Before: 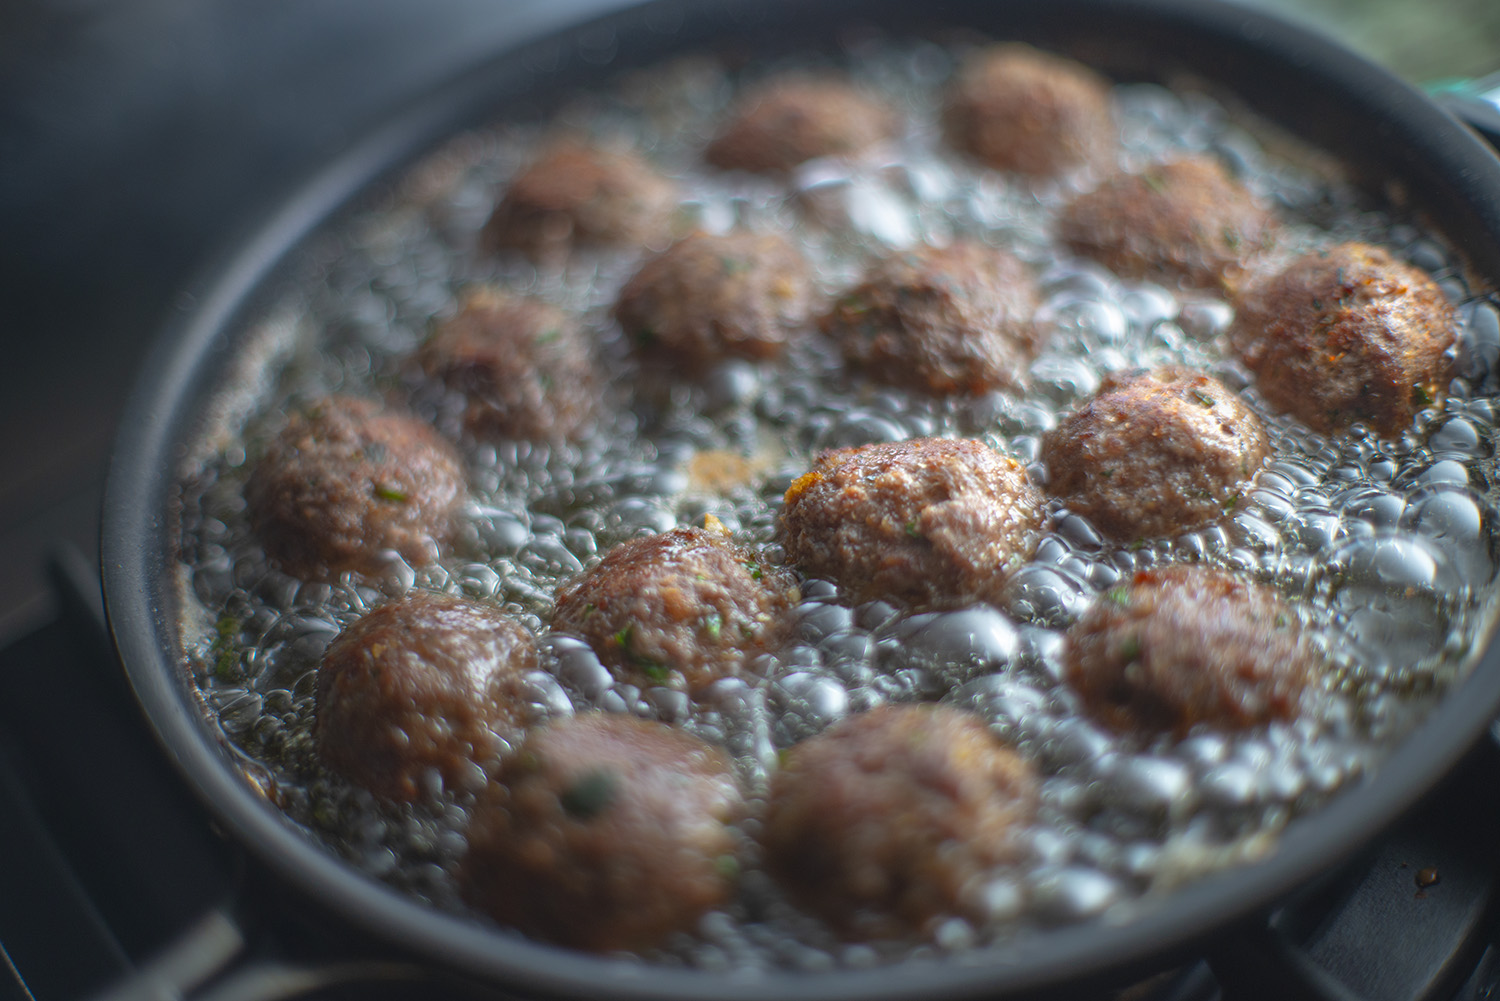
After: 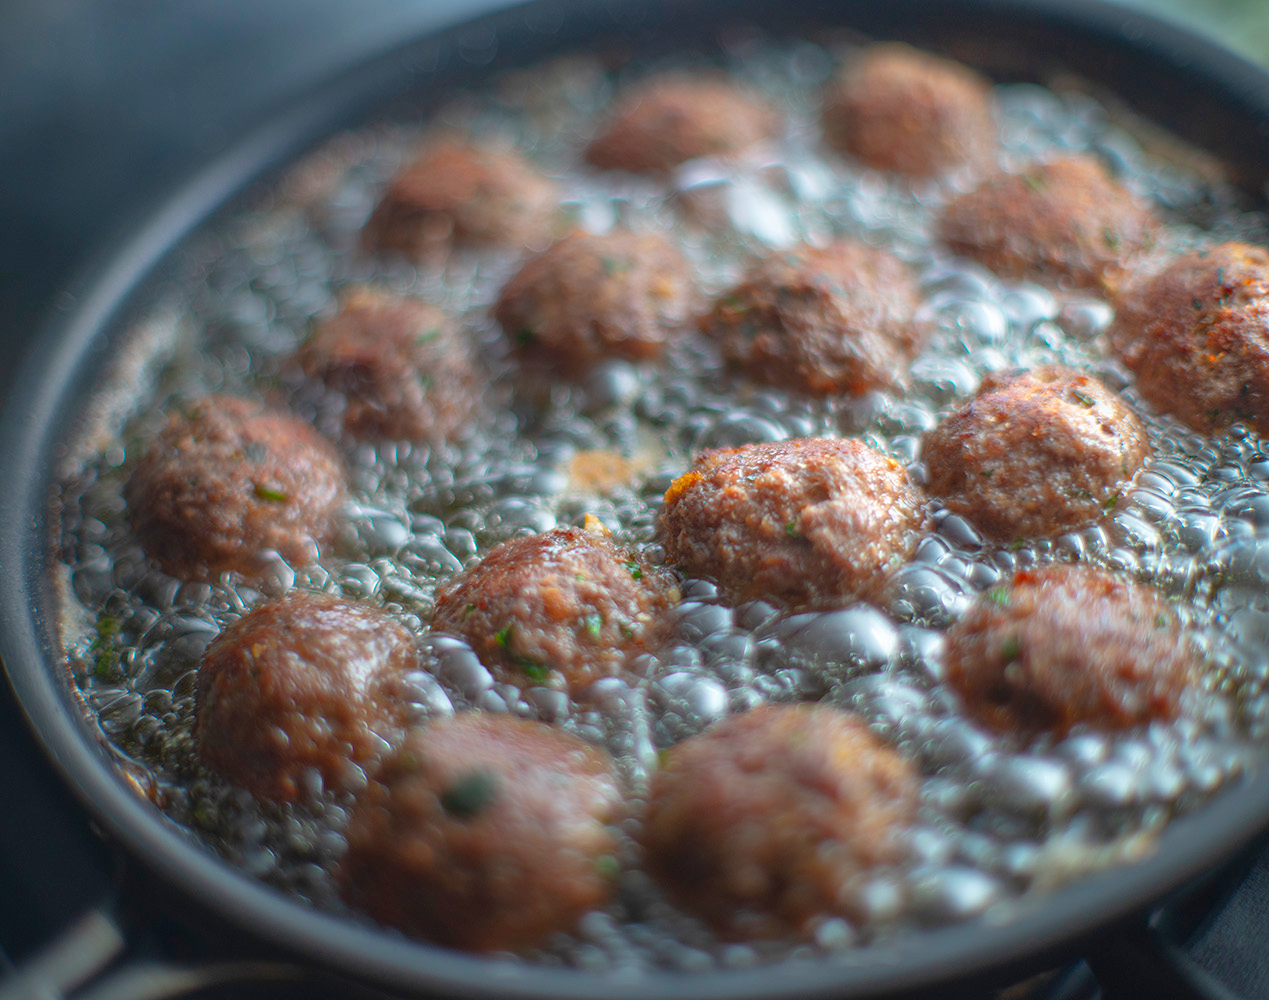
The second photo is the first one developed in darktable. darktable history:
exposure: compensate highlight preservation false
crop: left 8.018%, right 7.362%
levels: levels [0, 0.478, 1]
